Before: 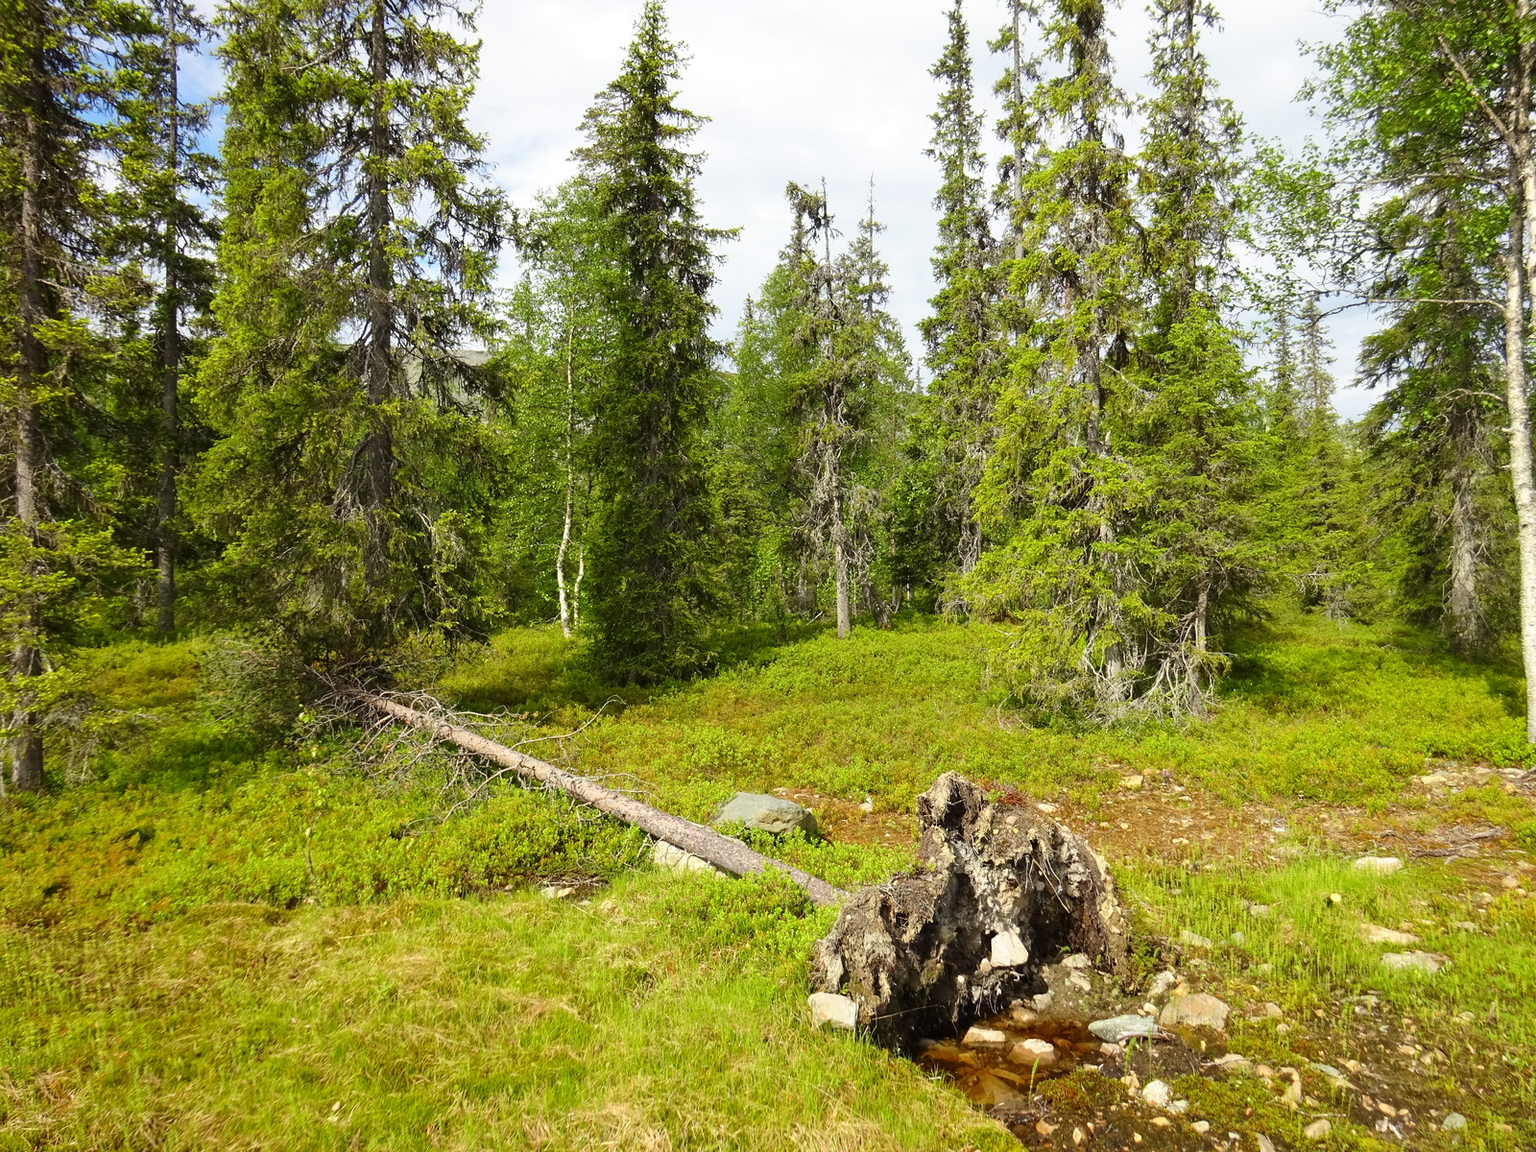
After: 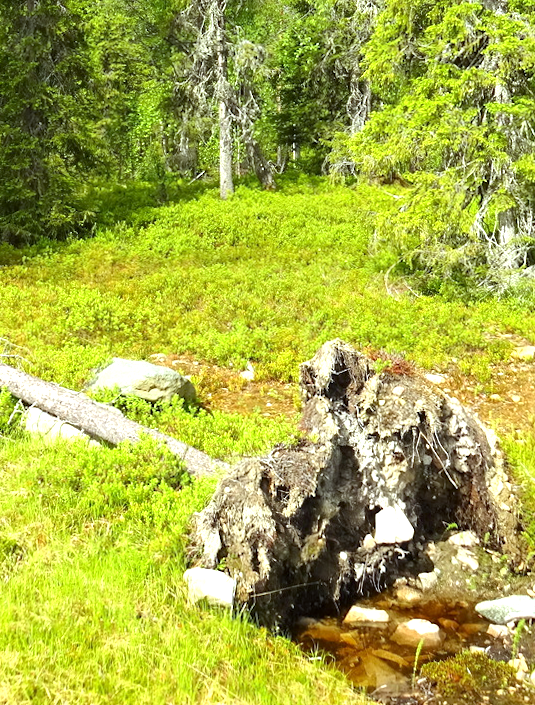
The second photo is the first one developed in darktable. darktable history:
white balance: red 0.925, blue 1.046
crop: left 40.878%, top 39.176%, right 25.993%, bottom 3.081%
exposure: black level correction 0.001, exposure 0.955 EV, compensate exposure bias true, compensate highlight preservation false
rotate and perspective: rotation 0.8°, automatic cropping off
